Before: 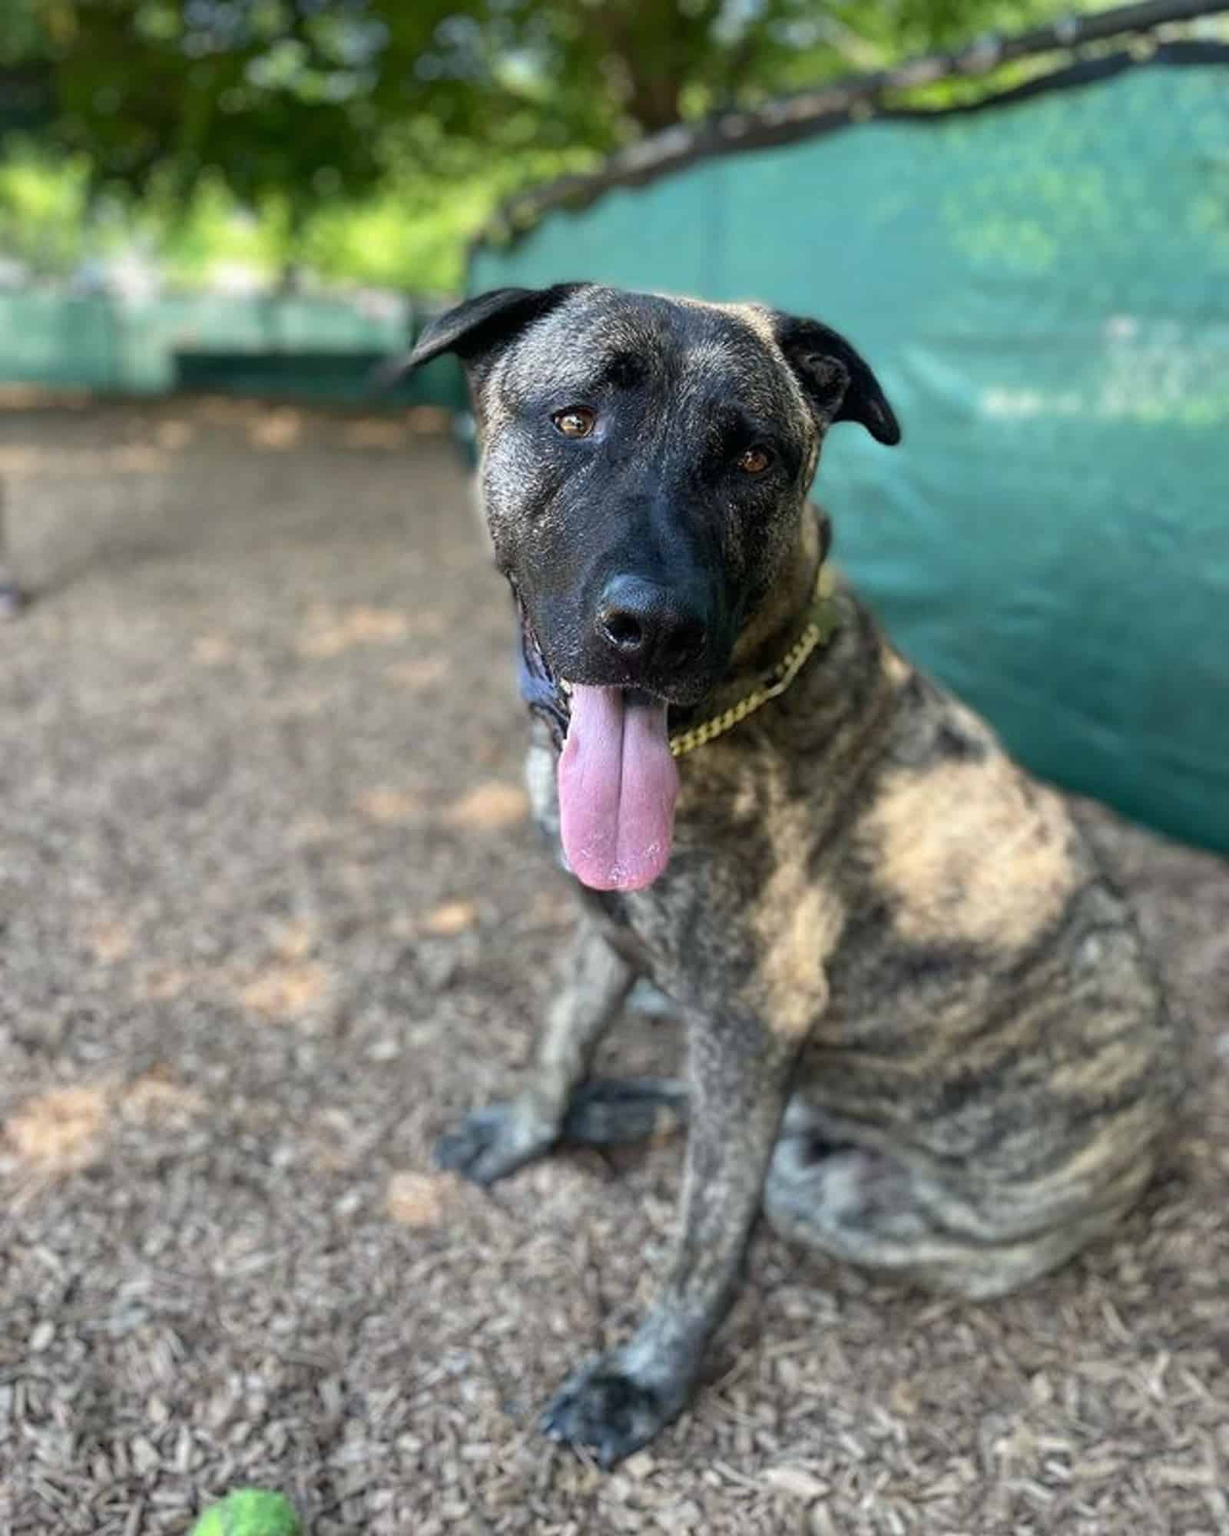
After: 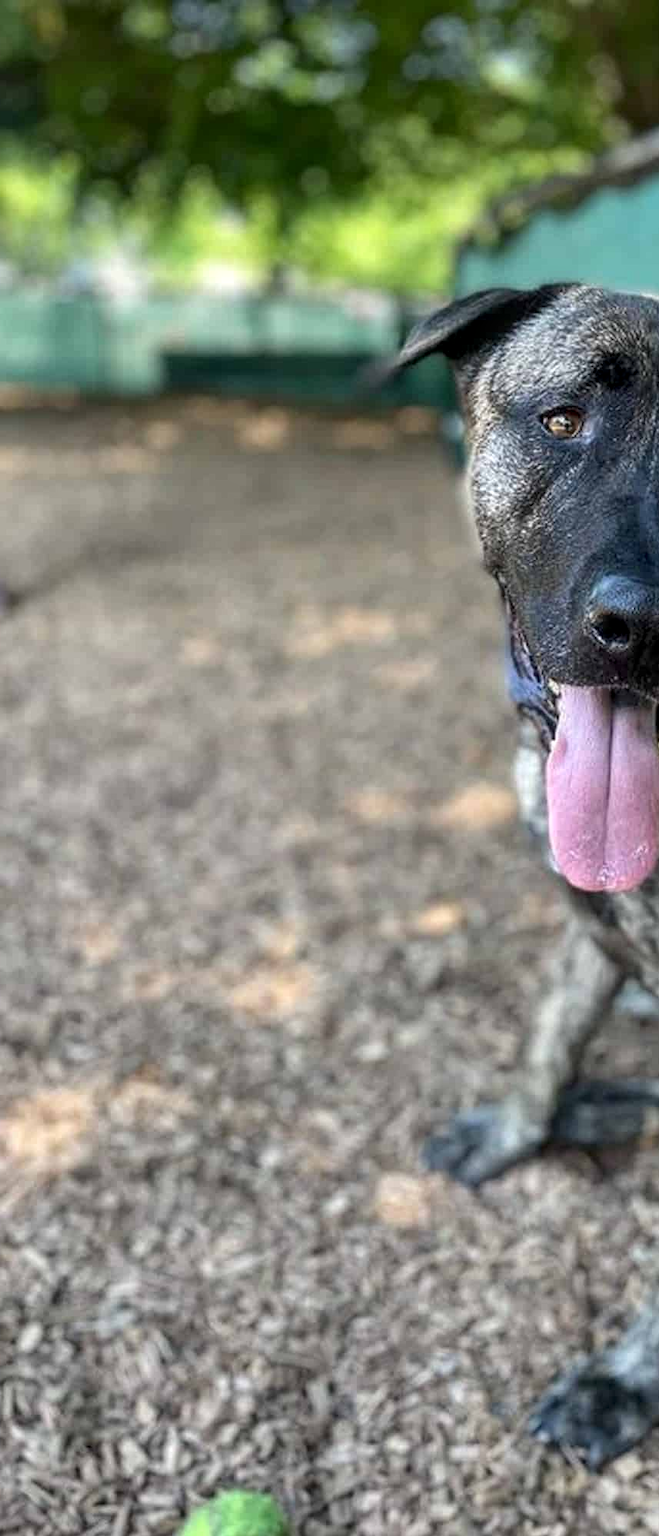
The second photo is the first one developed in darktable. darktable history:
local contrast: on, module defaults
crop: left 1.014%, right 45.305%, bottom 0.089%
